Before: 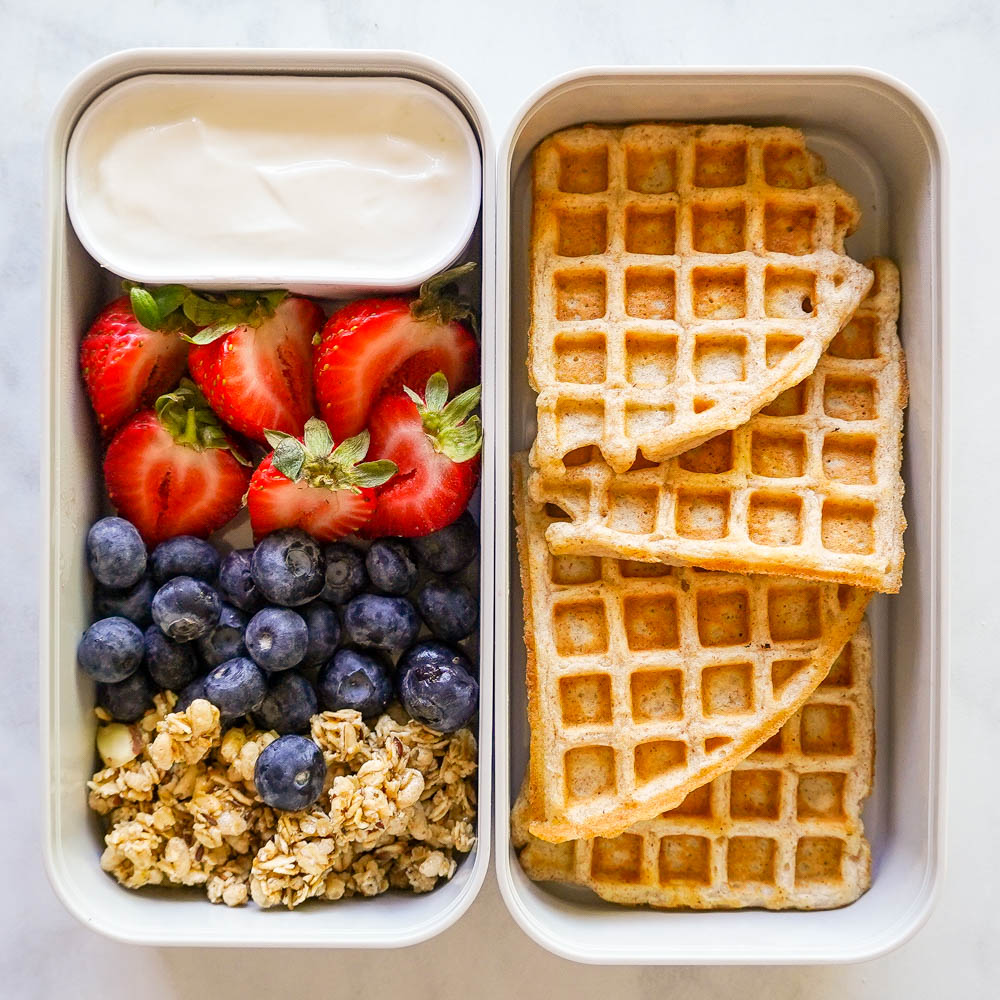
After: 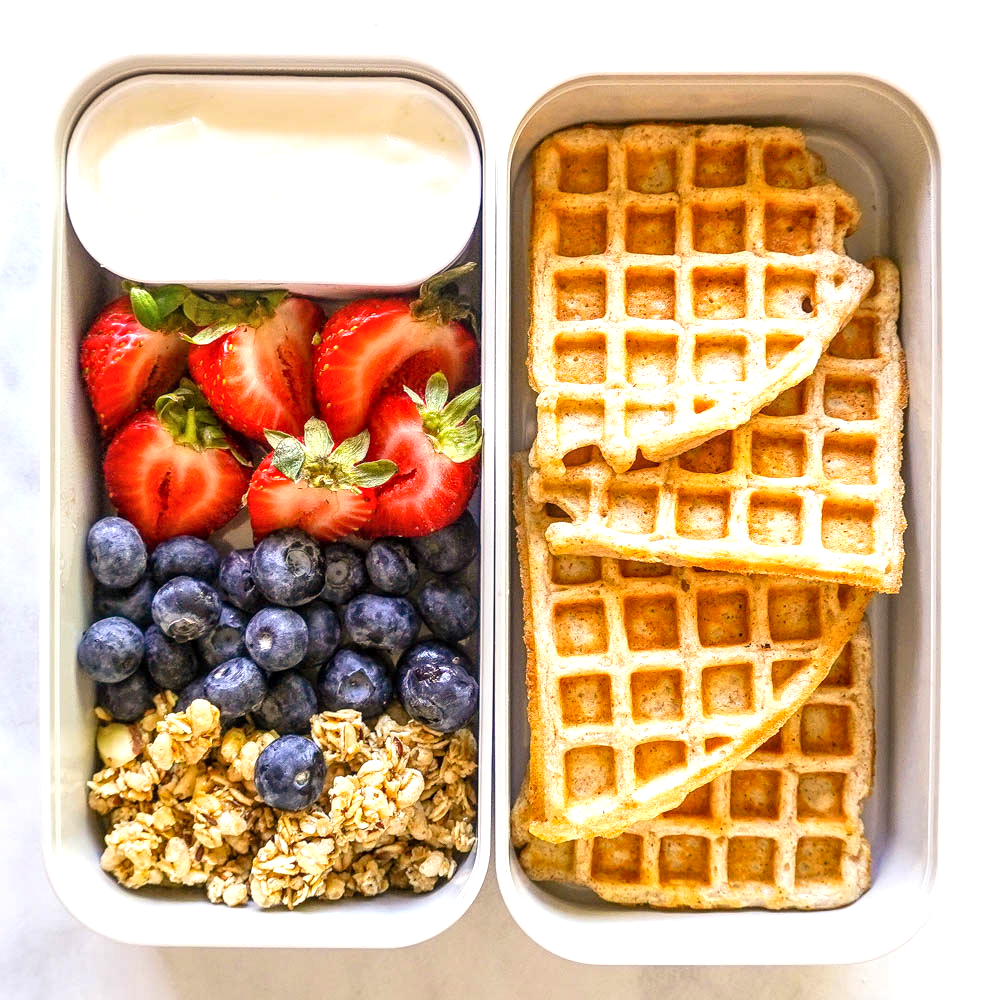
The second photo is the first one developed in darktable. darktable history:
exposure: exposure 0.574 EV, compensate highlight preservation false
local contrast: on, module defaults
